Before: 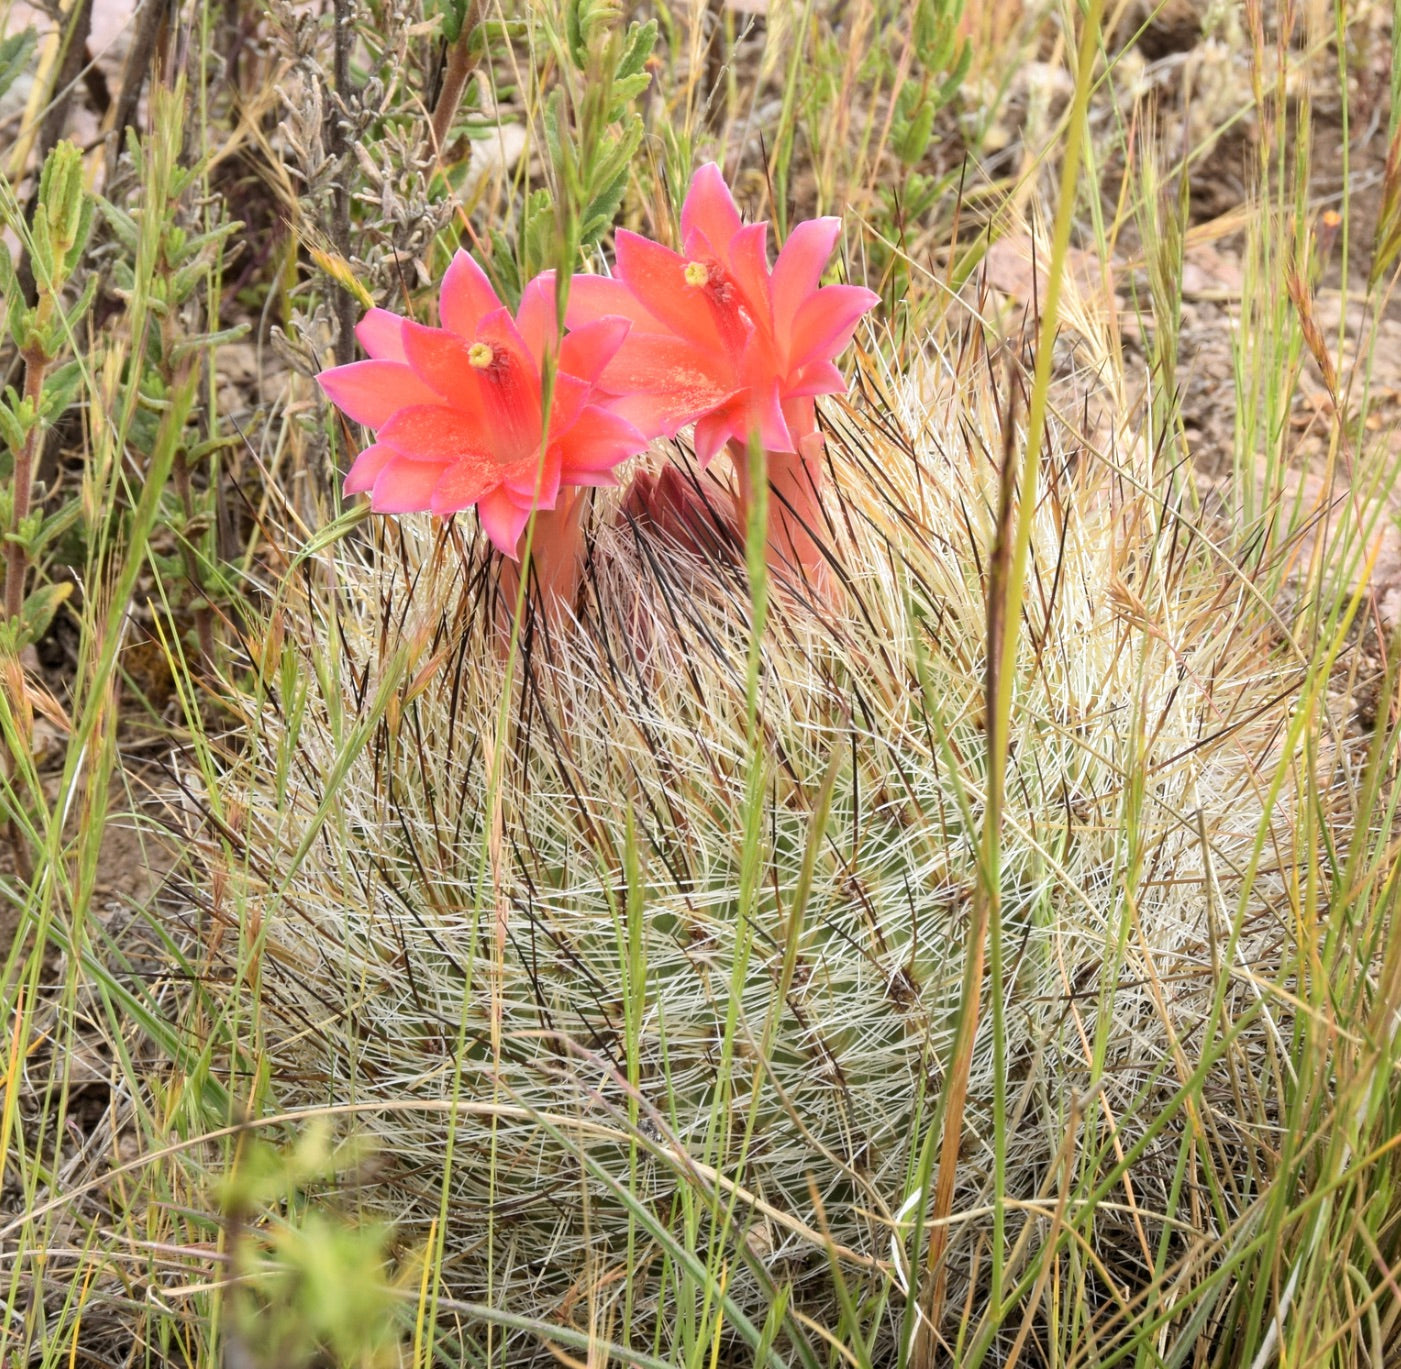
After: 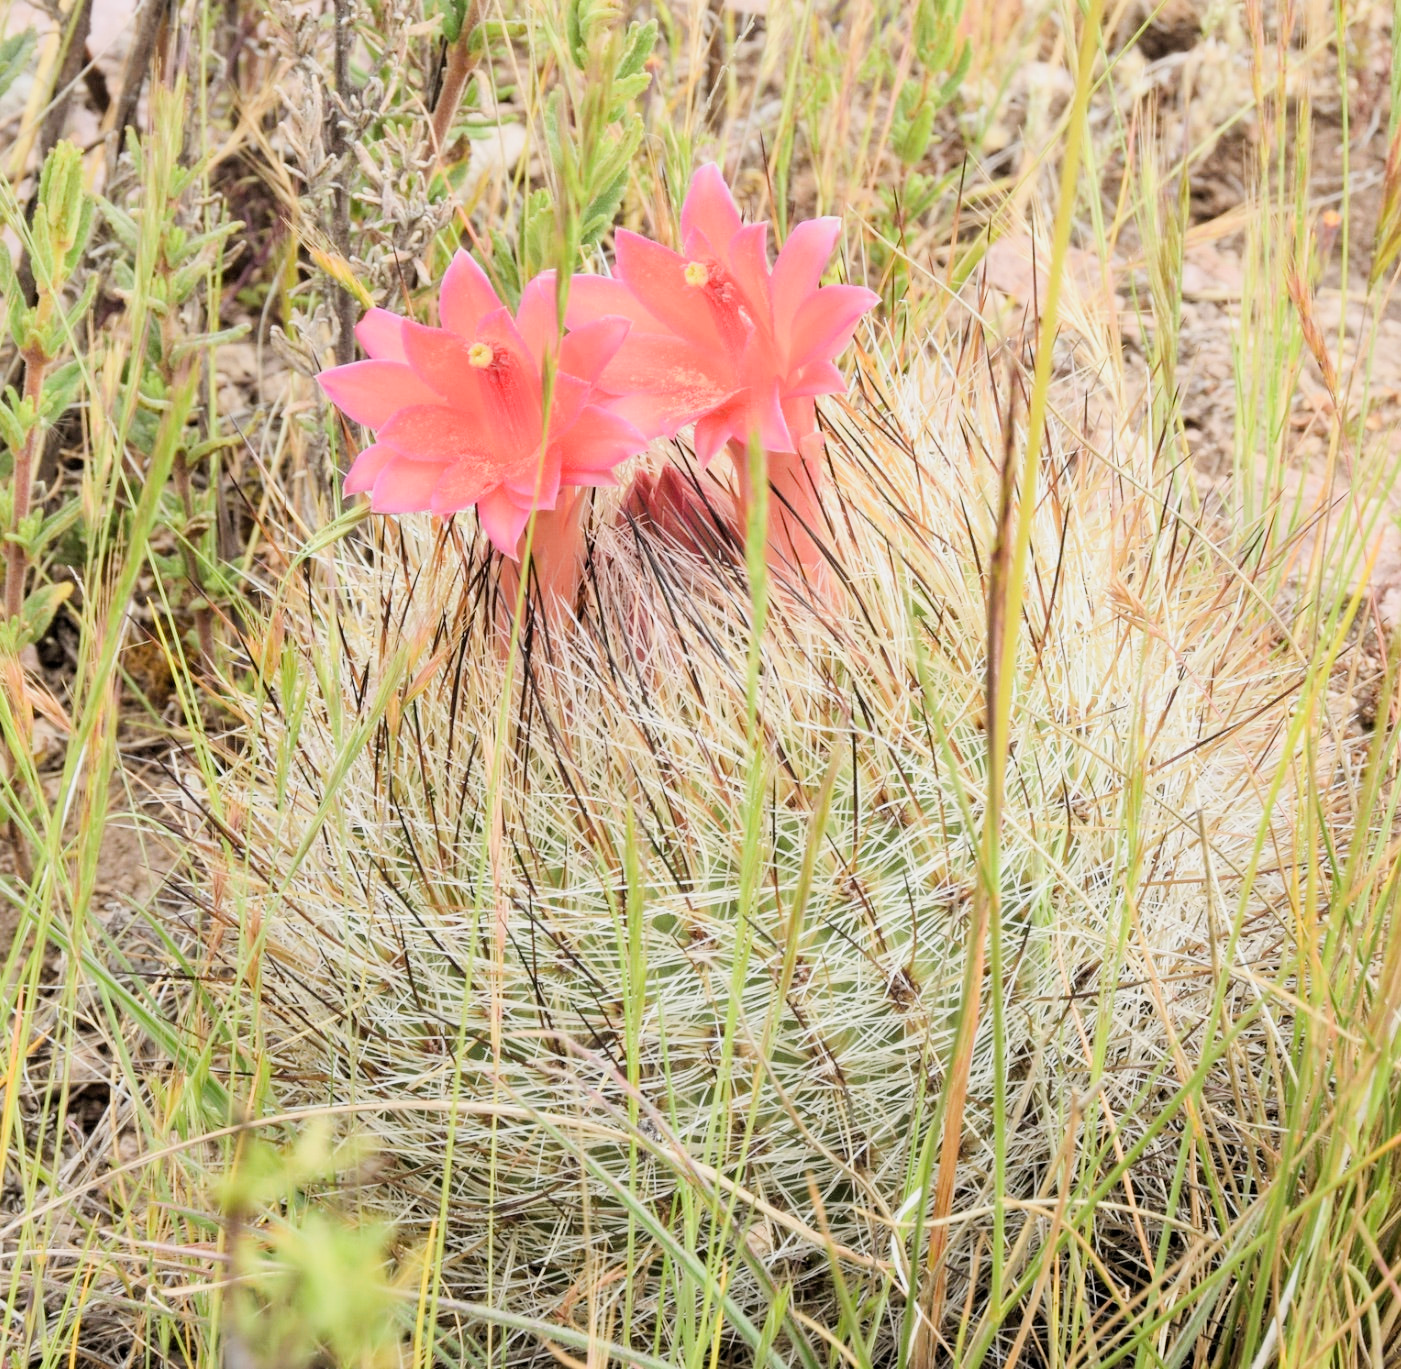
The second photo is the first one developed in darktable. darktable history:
filmic rgb: black relative exposure -7.65 EV, white relative exposure 4.56 EV, hardness 3.61
exposure: exposure 1 EV, compensate highlight preservation false
